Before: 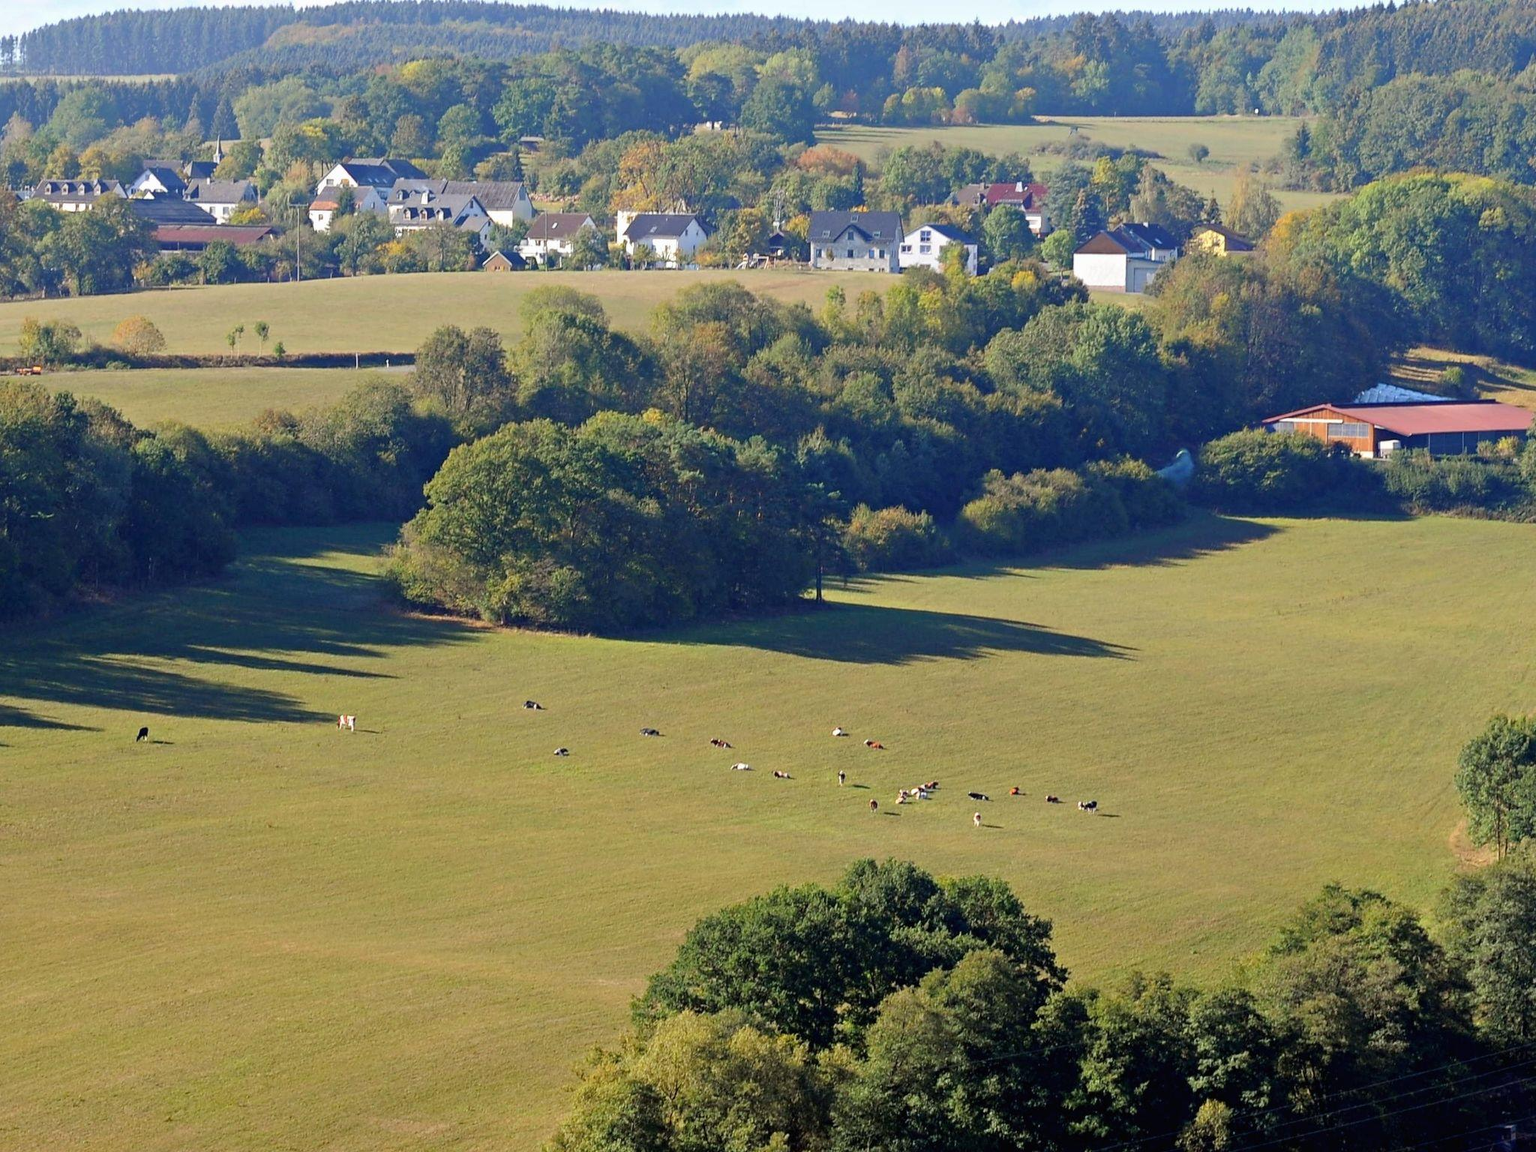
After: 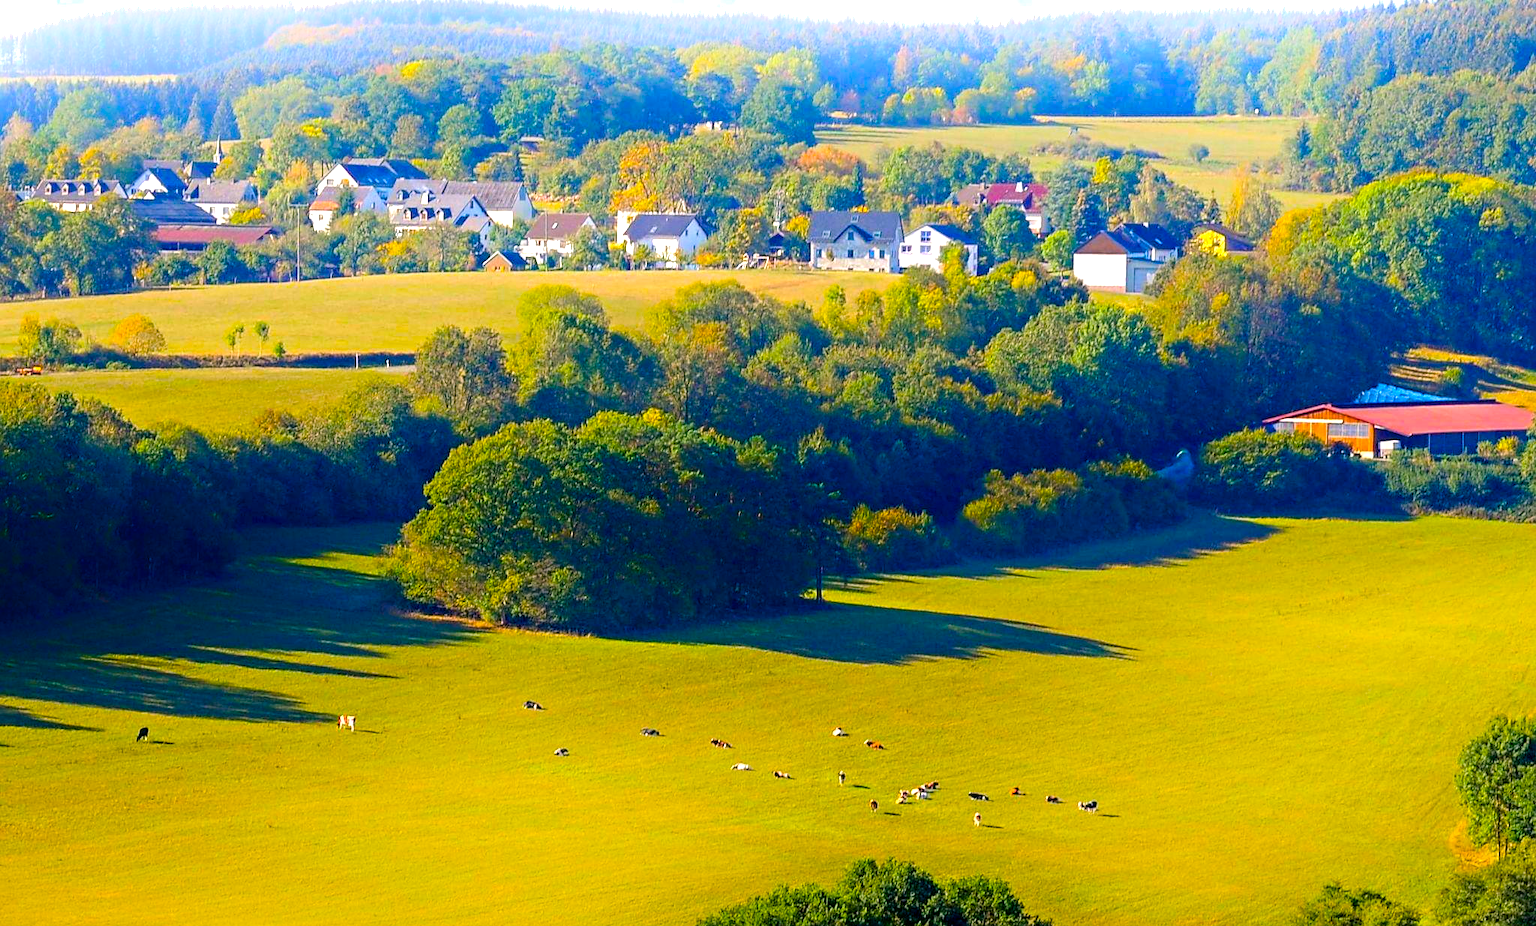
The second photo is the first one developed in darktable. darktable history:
shadows and highlights: shadows -89.87, highlights 89.04, soften with gaussian
color correction: highlights a* 4.64, highlights b* 4.96, shadows a* -6.92, shadows b* 4.84
tone equalizer: -8 EV -0.428 EV, -7 EV -0.37 EV, -6 EV -0.314 EV, -5 EV -0.189 EV, -3 EV 0.223 EV, -2 EV 0.334 EV, -1 EV 0.387 EV, +0 EV 0.393 EV
crop: bottom 19.539%
sharpen: amount 0.202
local contrast: on, module defaults
color balance rgb: perceptual saturation grading › global saturation 41.267%, global vibrance 59.296%
